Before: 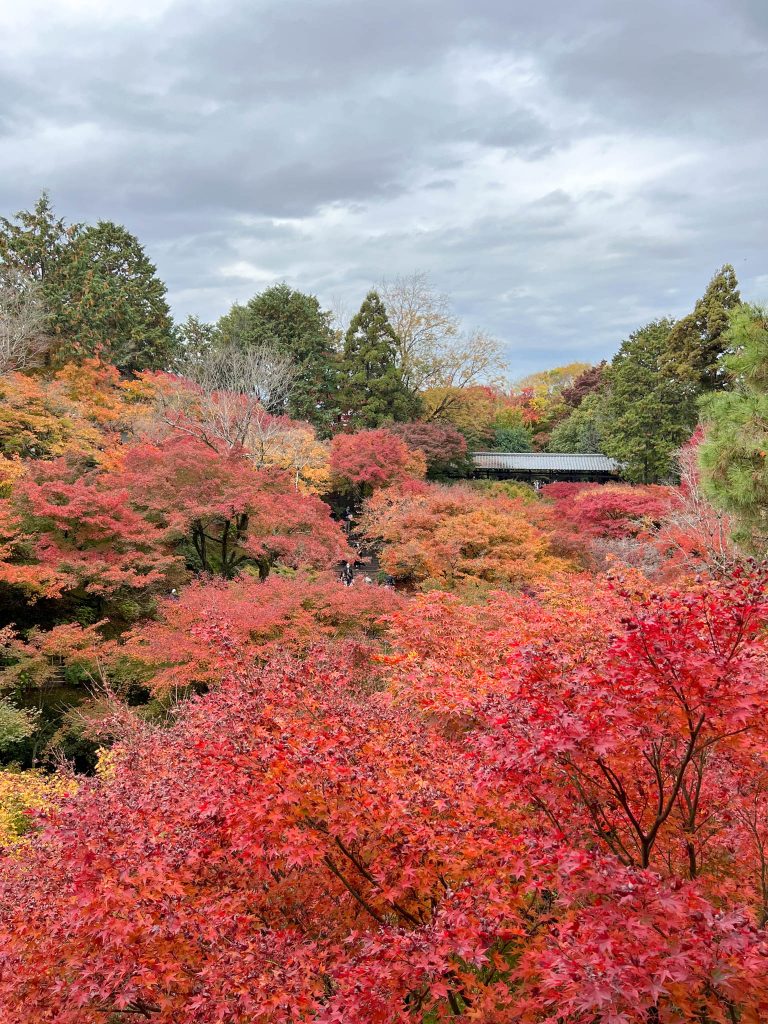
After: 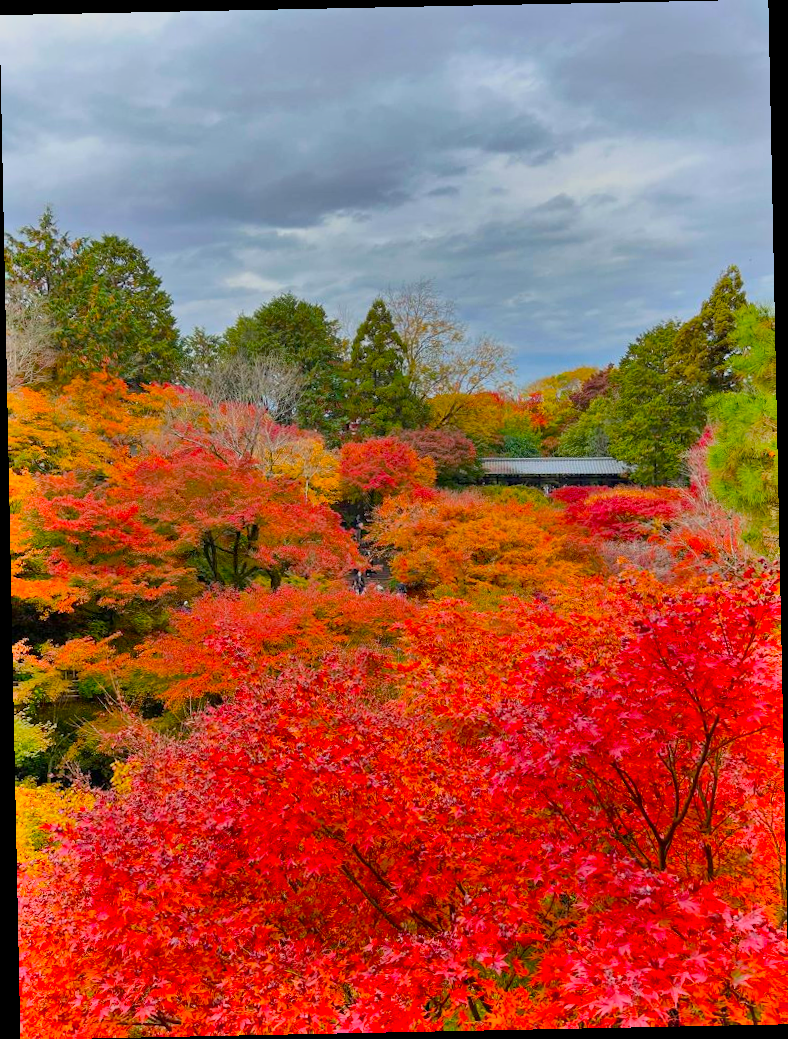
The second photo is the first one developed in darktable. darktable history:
color balance: input saturation 134.34%, contrast -10.04%, contrast fulcrum 19.67%, output saturation 133.51%
rotate and perspective: rotation -1.17°, automatic cropping off
shadows and highlights: shadows 80.73, white point adjustment -9.07, highlights -61.46, soften with gaussian
